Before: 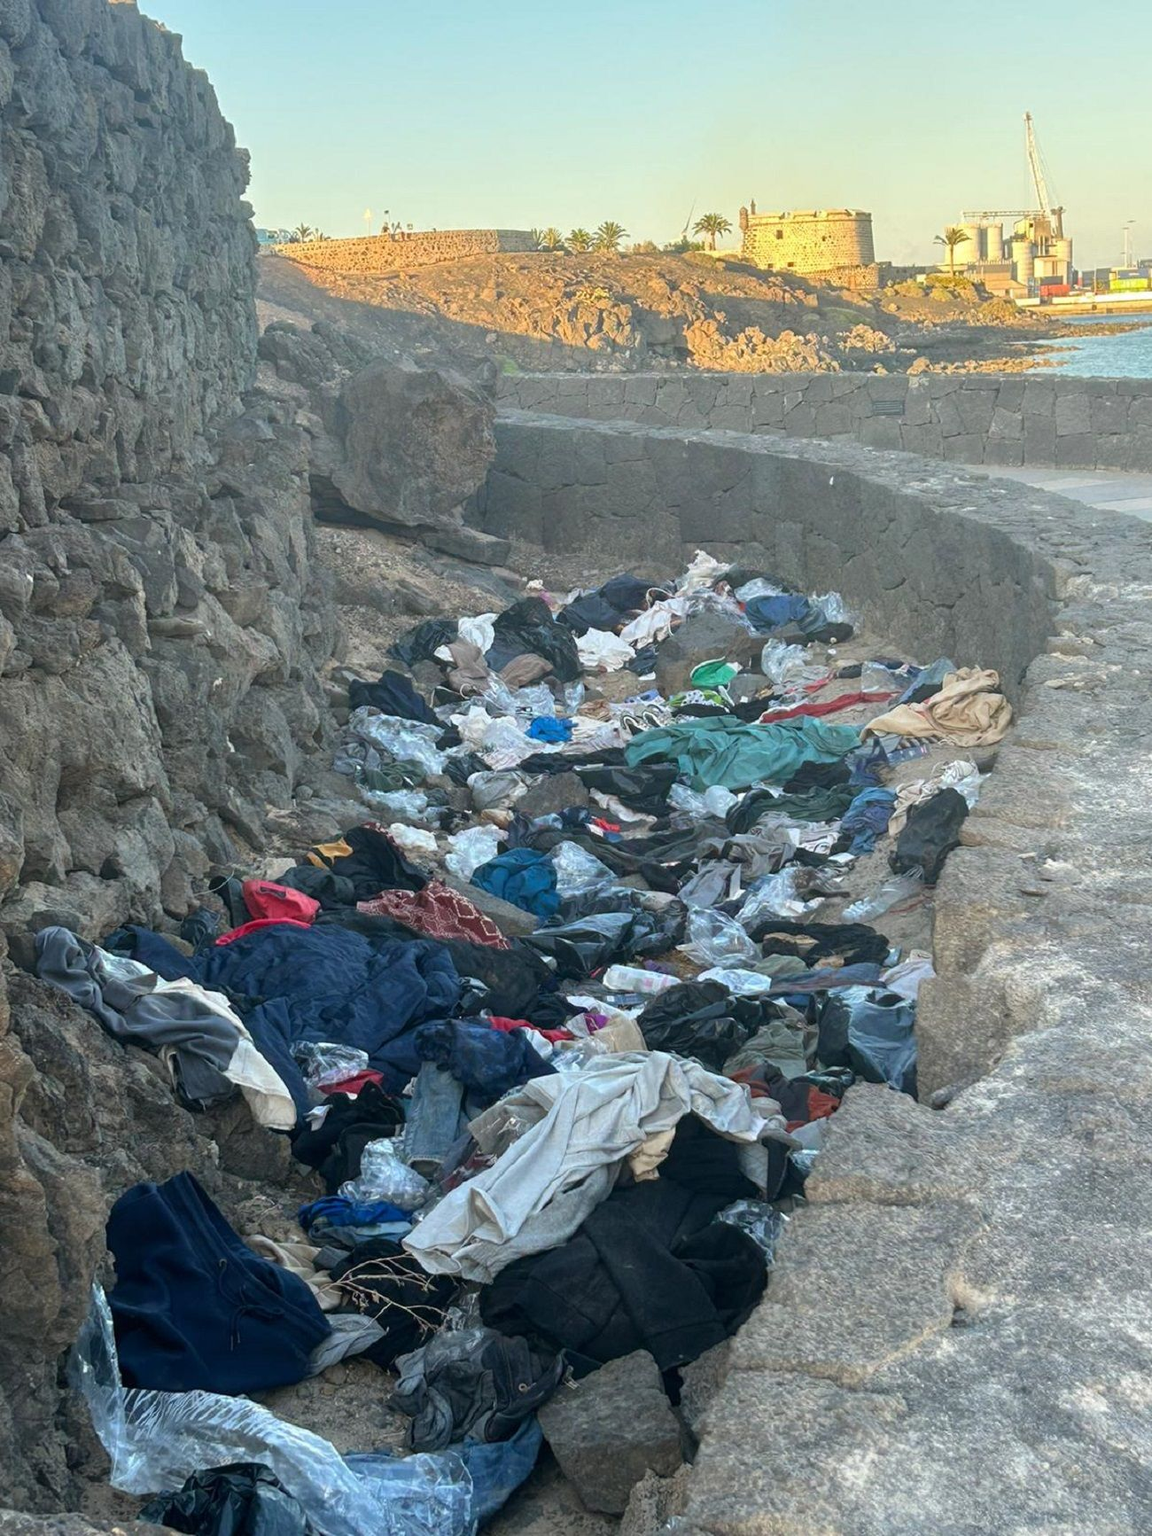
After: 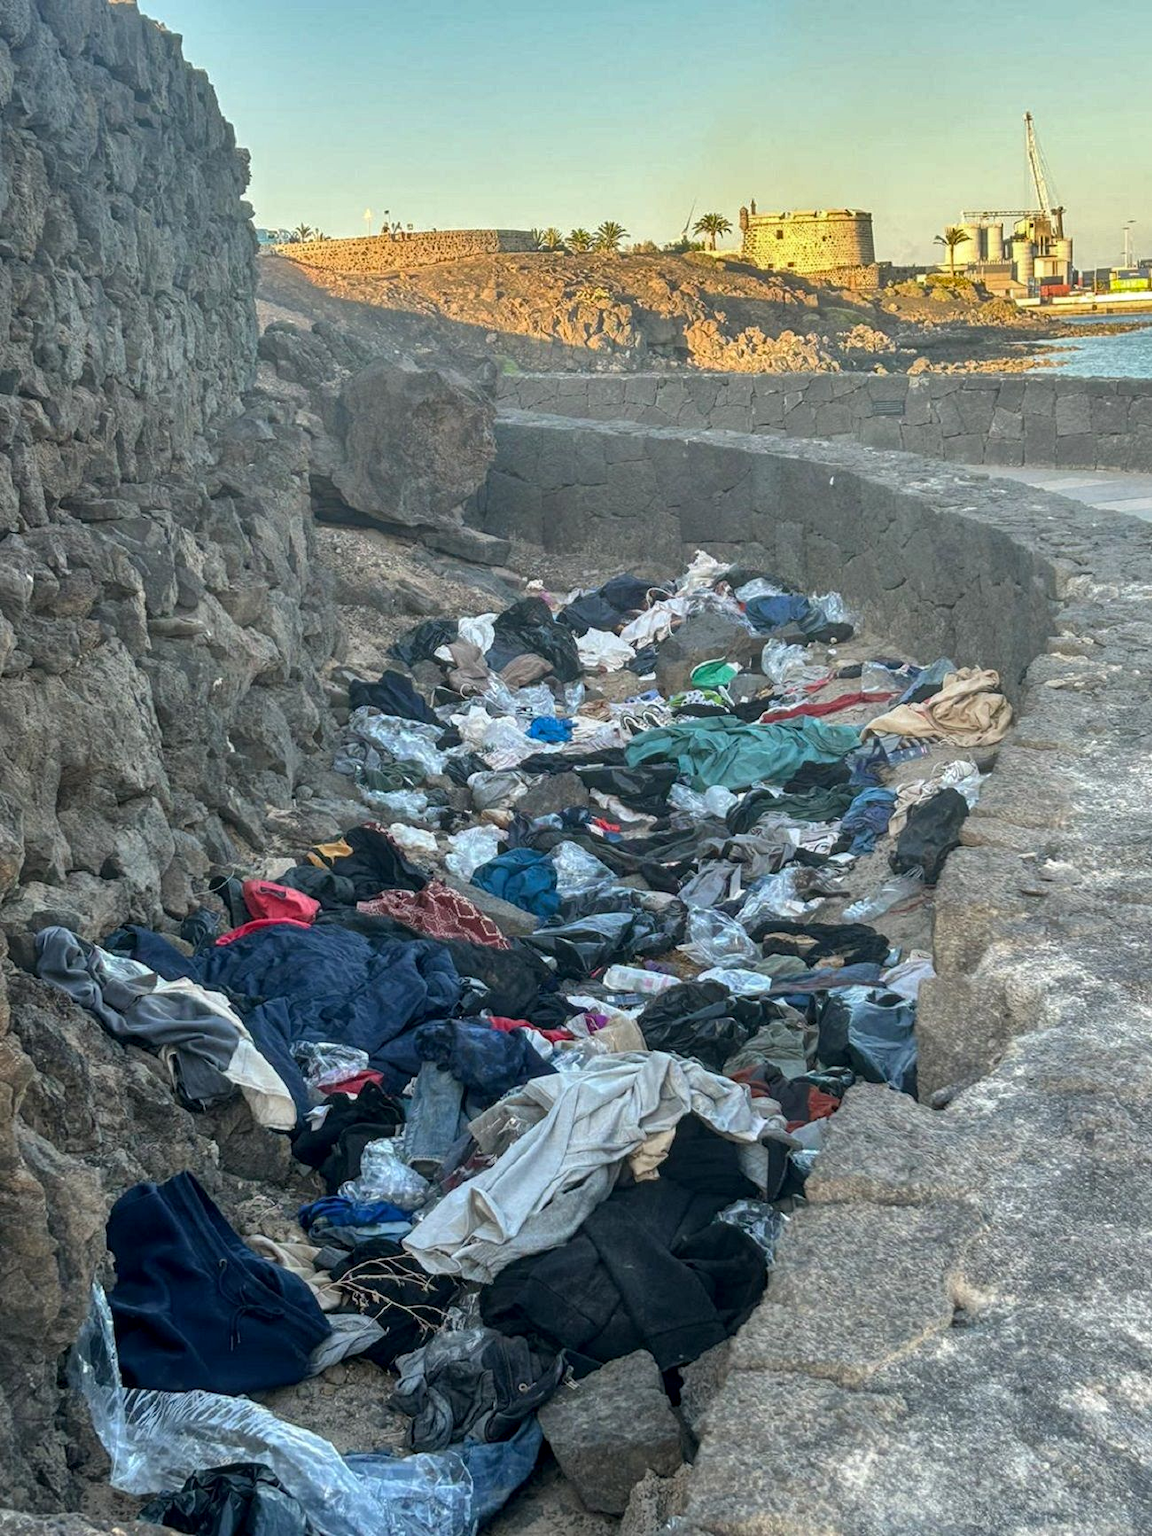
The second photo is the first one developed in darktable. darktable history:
shadows and highlights: shadows 43.79, white point adjustment -1.57, soften with gaussian
local contrast: on, module defaults
